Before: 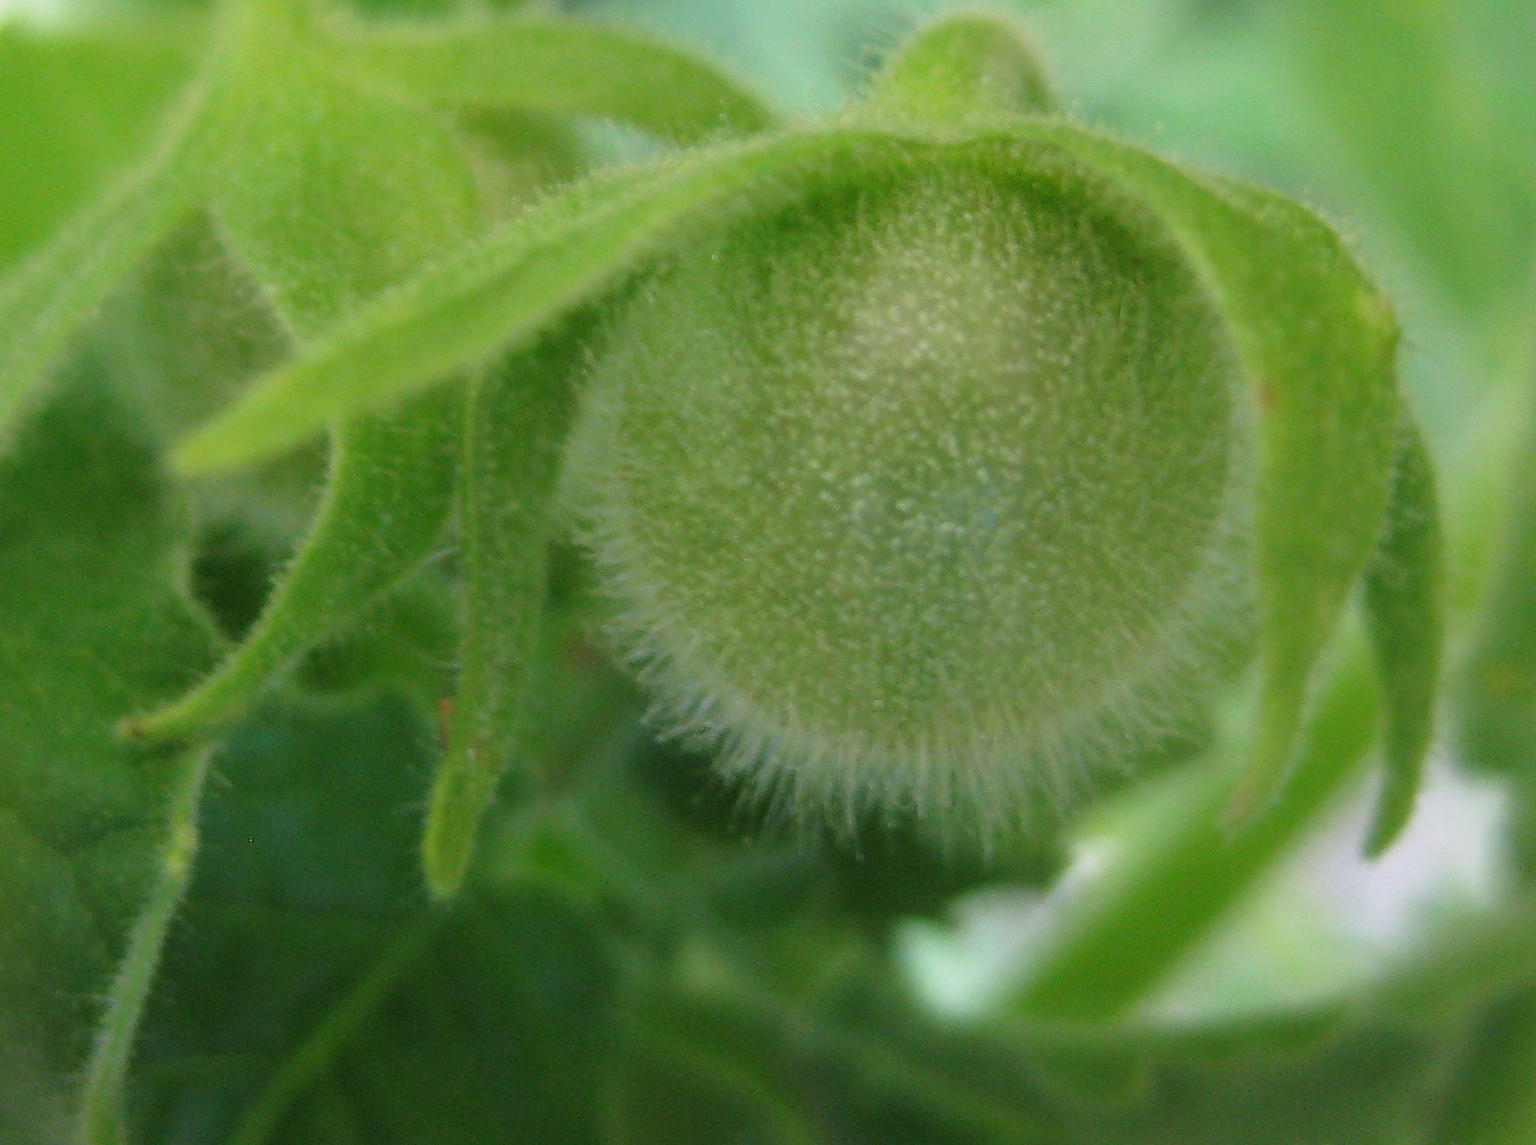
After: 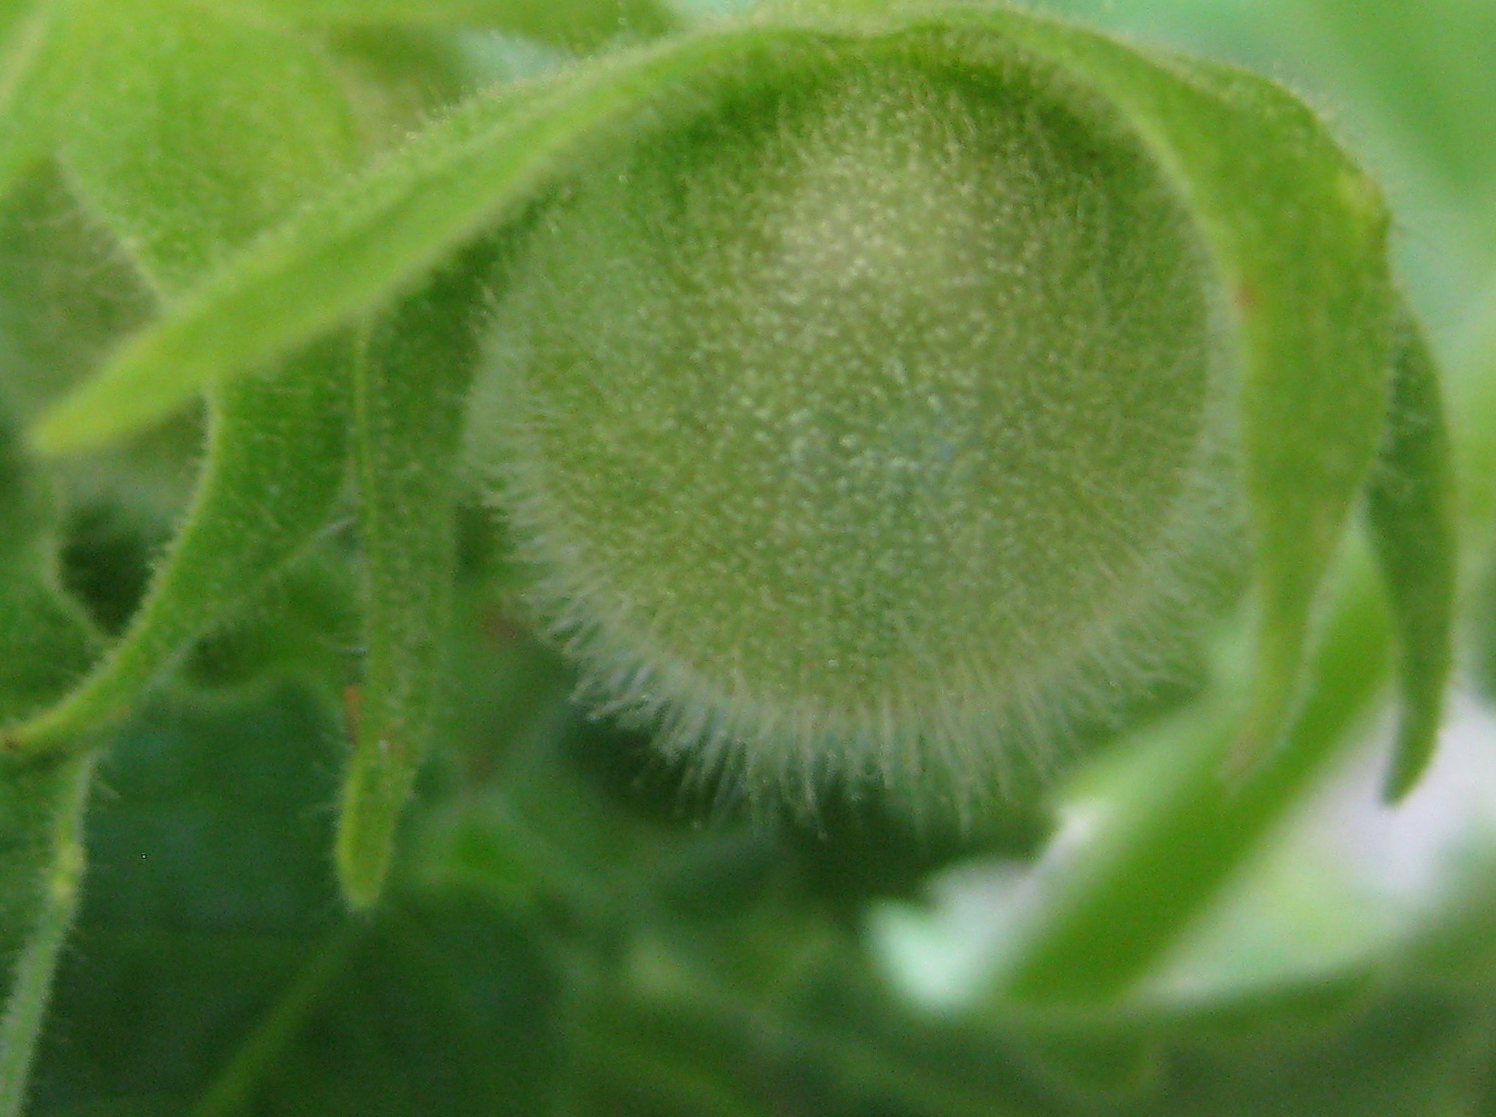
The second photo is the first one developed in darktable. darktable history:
crop and rotate: angle 3.35°, left 5.873%, top 5.714%
